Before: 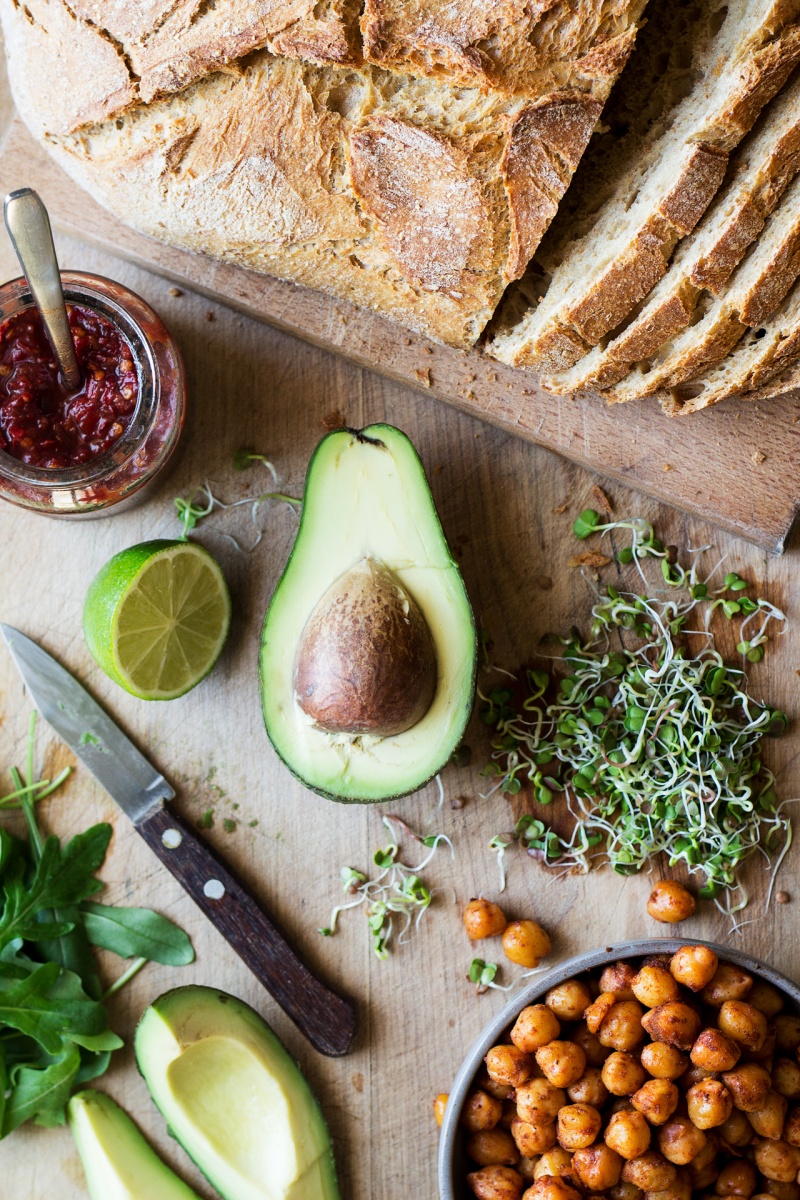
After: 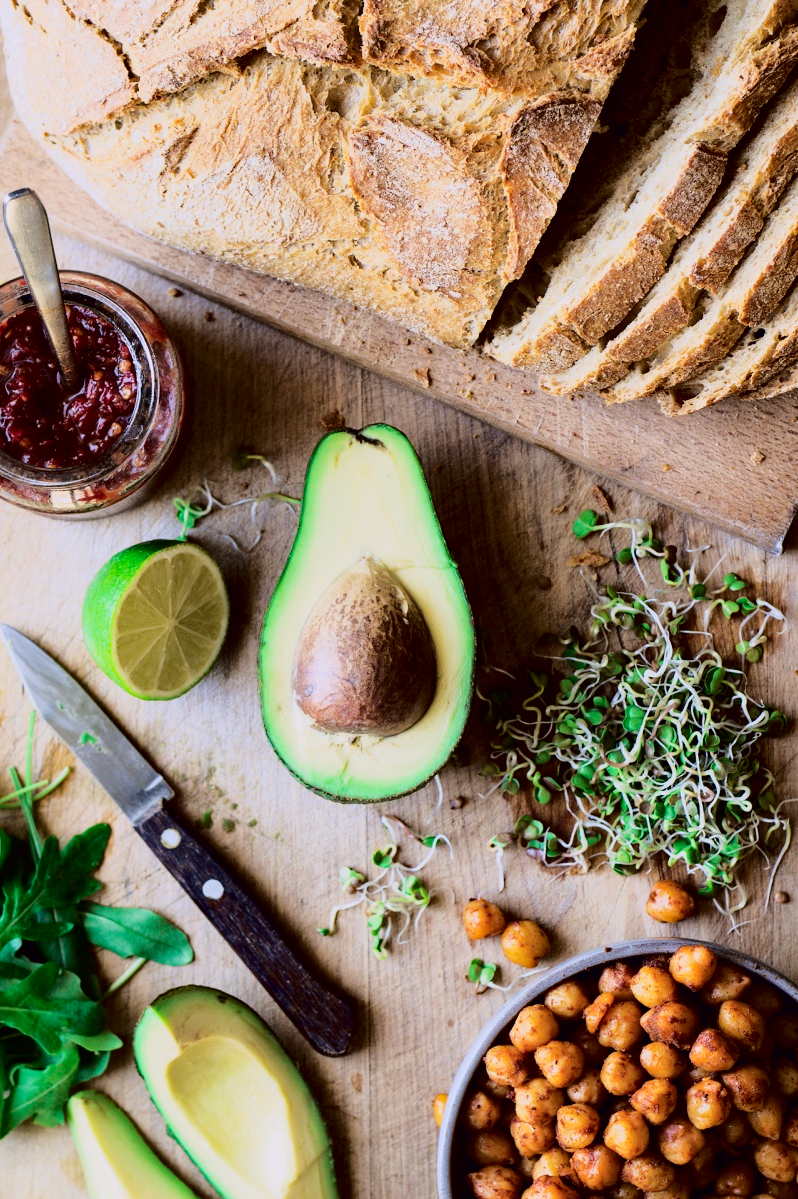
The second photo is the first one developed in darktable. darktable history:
crop and rotate: left 0.126%
haze removal: compatibility mode true, adaptive false
tone curve: curves: ch0 [(0.003, 0.003) (0.104, 0.026) (0.236, 0.181) (0.401, 0.443) (0.495, 0.55) (0.625, 0.67) (0.819, 0.841) (0.96, 0.899)]; ch1 [(0, 0) (0.161, 0.092) (0.37, 0.302) (0.424, 0.402) (0.45, 0.466) (0.495, 0.51) (0.573, 0.571) (0.638, 0.641) (0.751, 0.741) (1, 1)]; ch2 [(0, 0) (0.352, 0.403) (0.466, 0.443) (0.524, 0.526) (0.56, 0.556) (1, 1)], color space Lab, independent channels, preserve colors none
